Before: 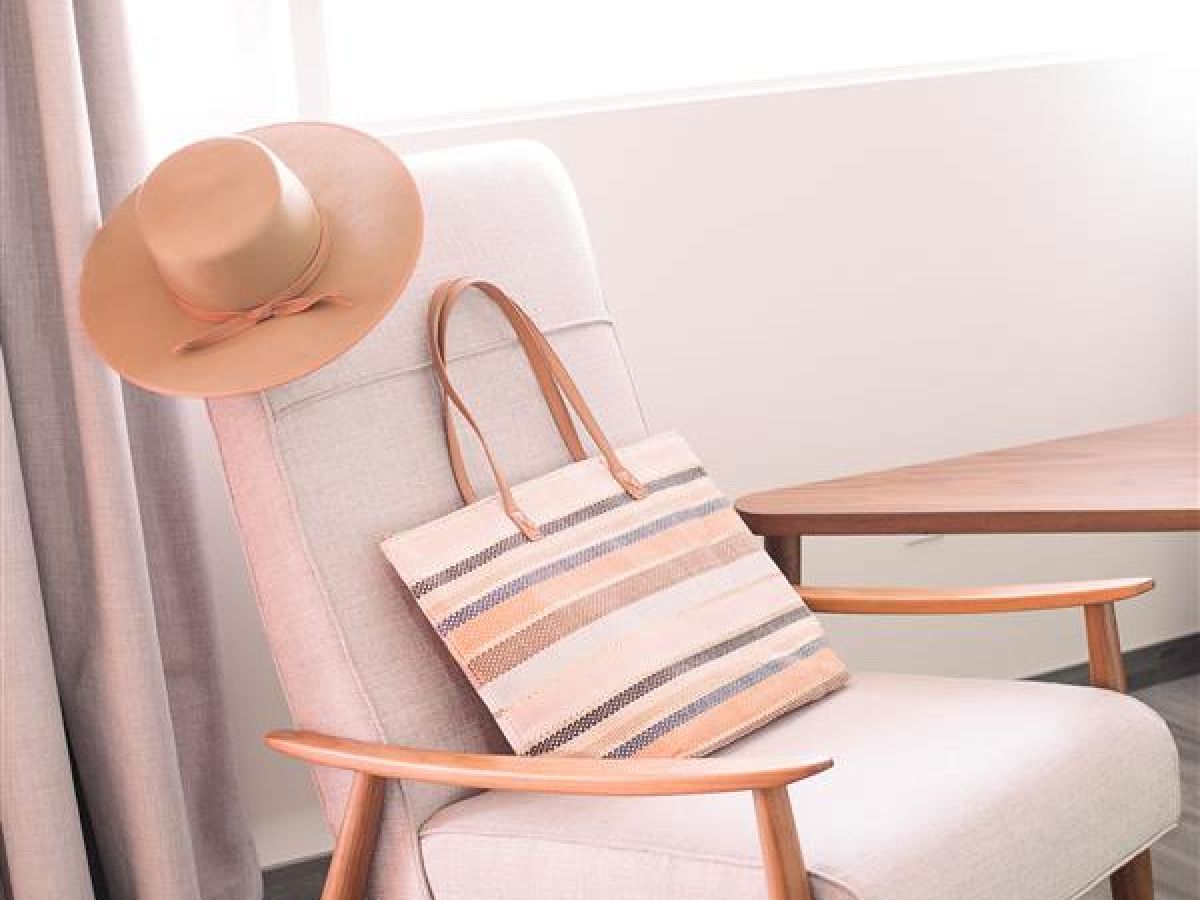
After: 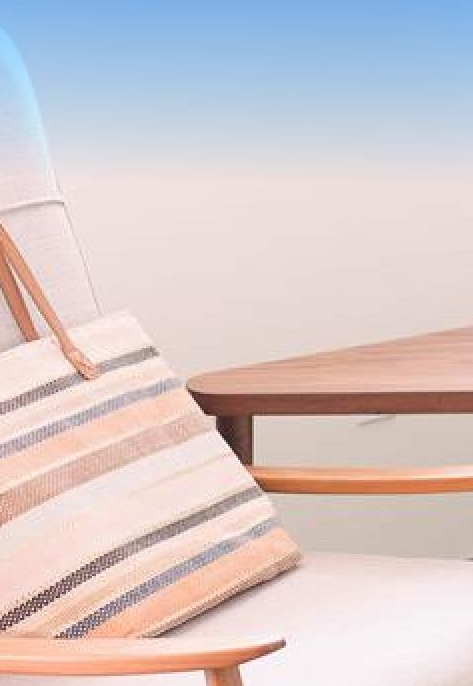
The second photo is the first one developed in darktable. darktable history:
graduated density: density 2.02 EV, hardness 44%, rotation 0.374°, offset 8.21, hue 208.8°, saturation 97%
crop: left 45.721%, top 13.393%, right 14.118%, bottom 10.01%
